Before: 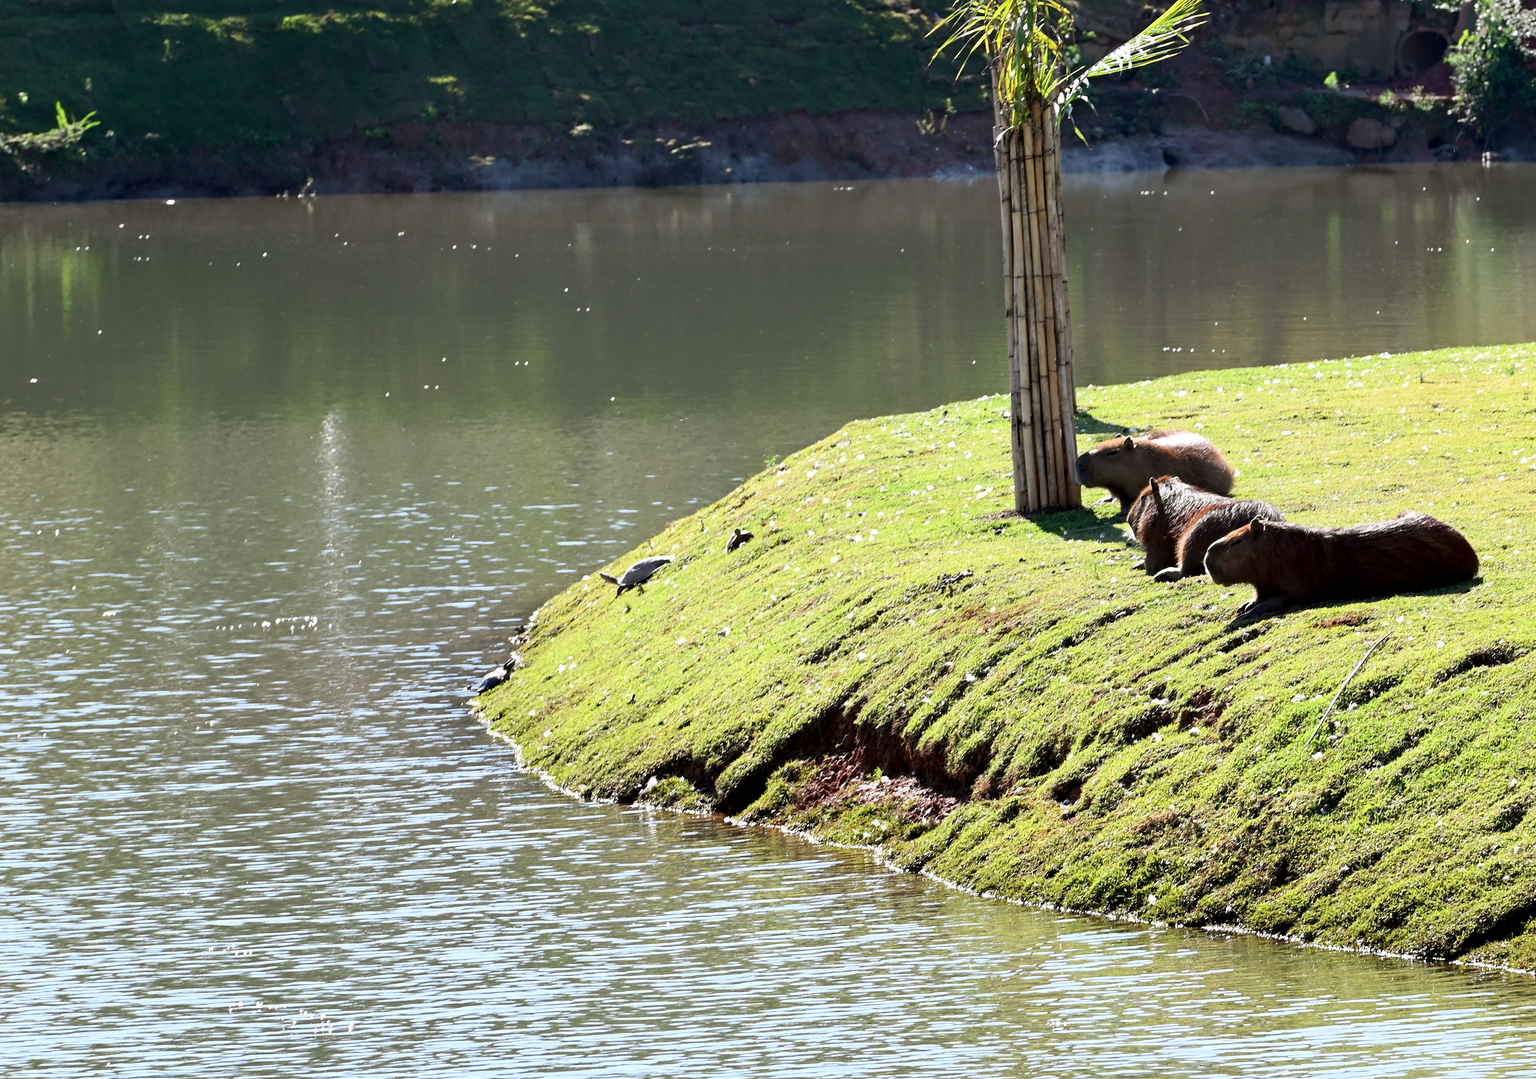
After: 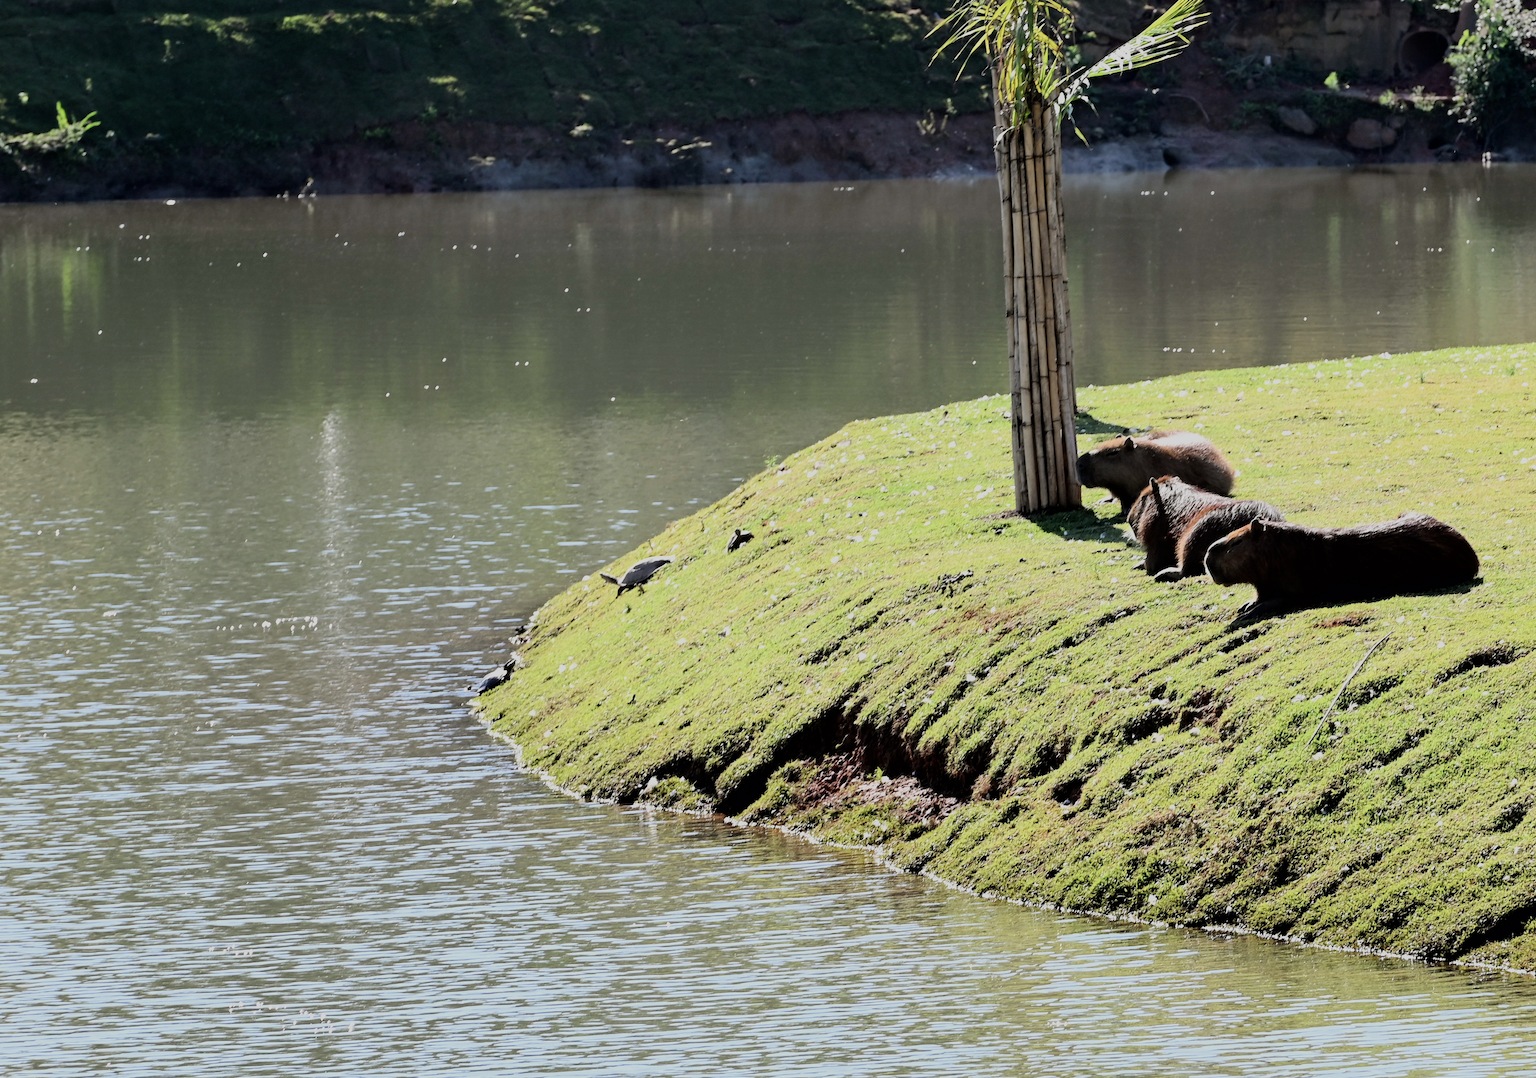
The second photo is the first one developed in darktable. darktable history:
filmic rgb: black relative exposure -7.65 EV, white relative exposure 4.56 EV, hardness 3.61, color science v6 (2022)
contrast brightness saturation: saturation -0.17
